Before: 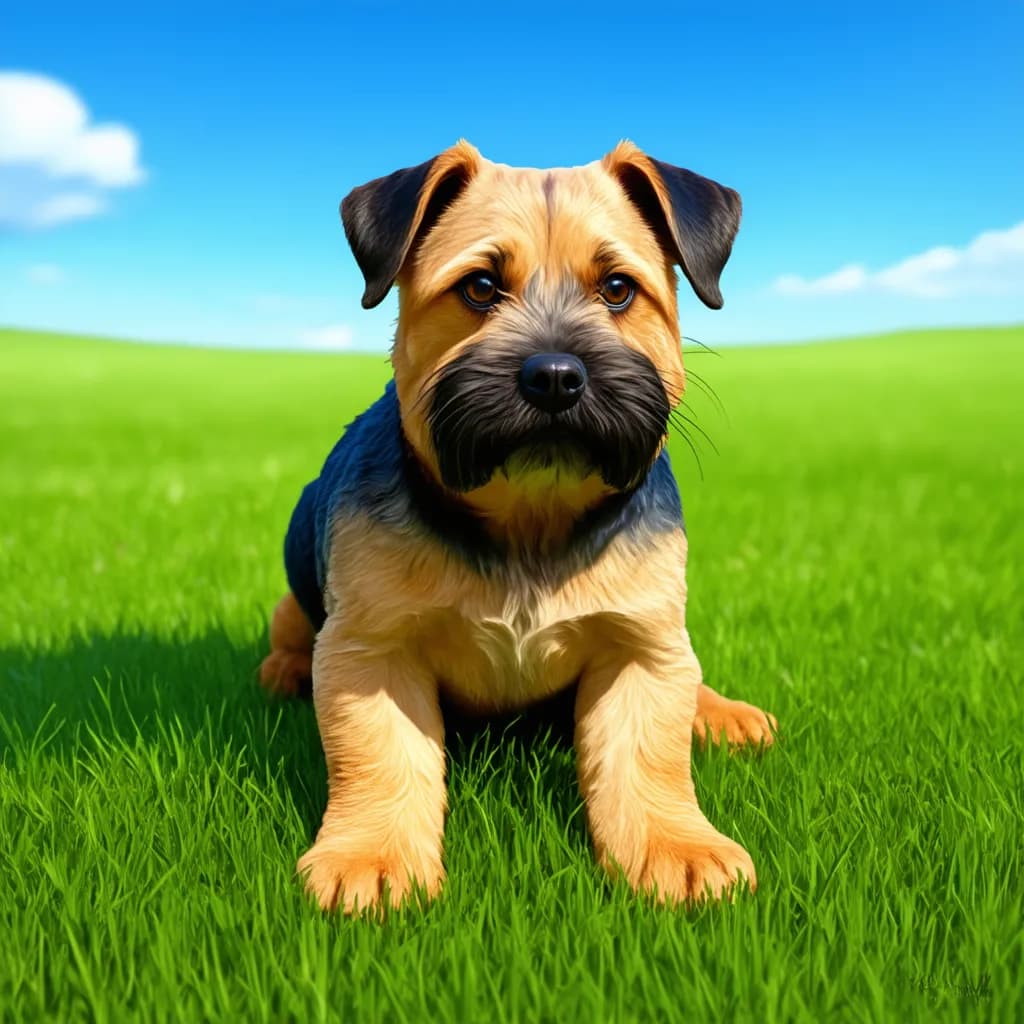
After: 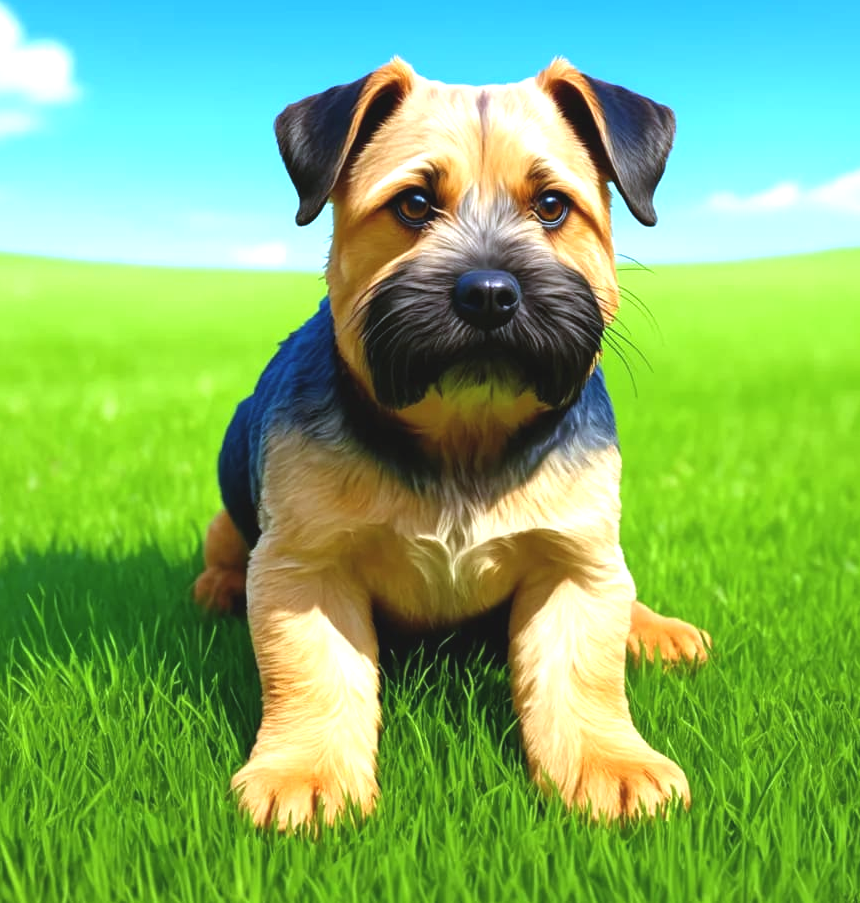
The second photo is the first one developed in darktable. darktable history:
exposure: black level correction -0.005, exposure 0.622 EV, compensate highlight preservation false
crop: left 6.446%, top 8.188%, right 9.538%, bottom 3.548%
white balance: red 0.931, blue 1.11
